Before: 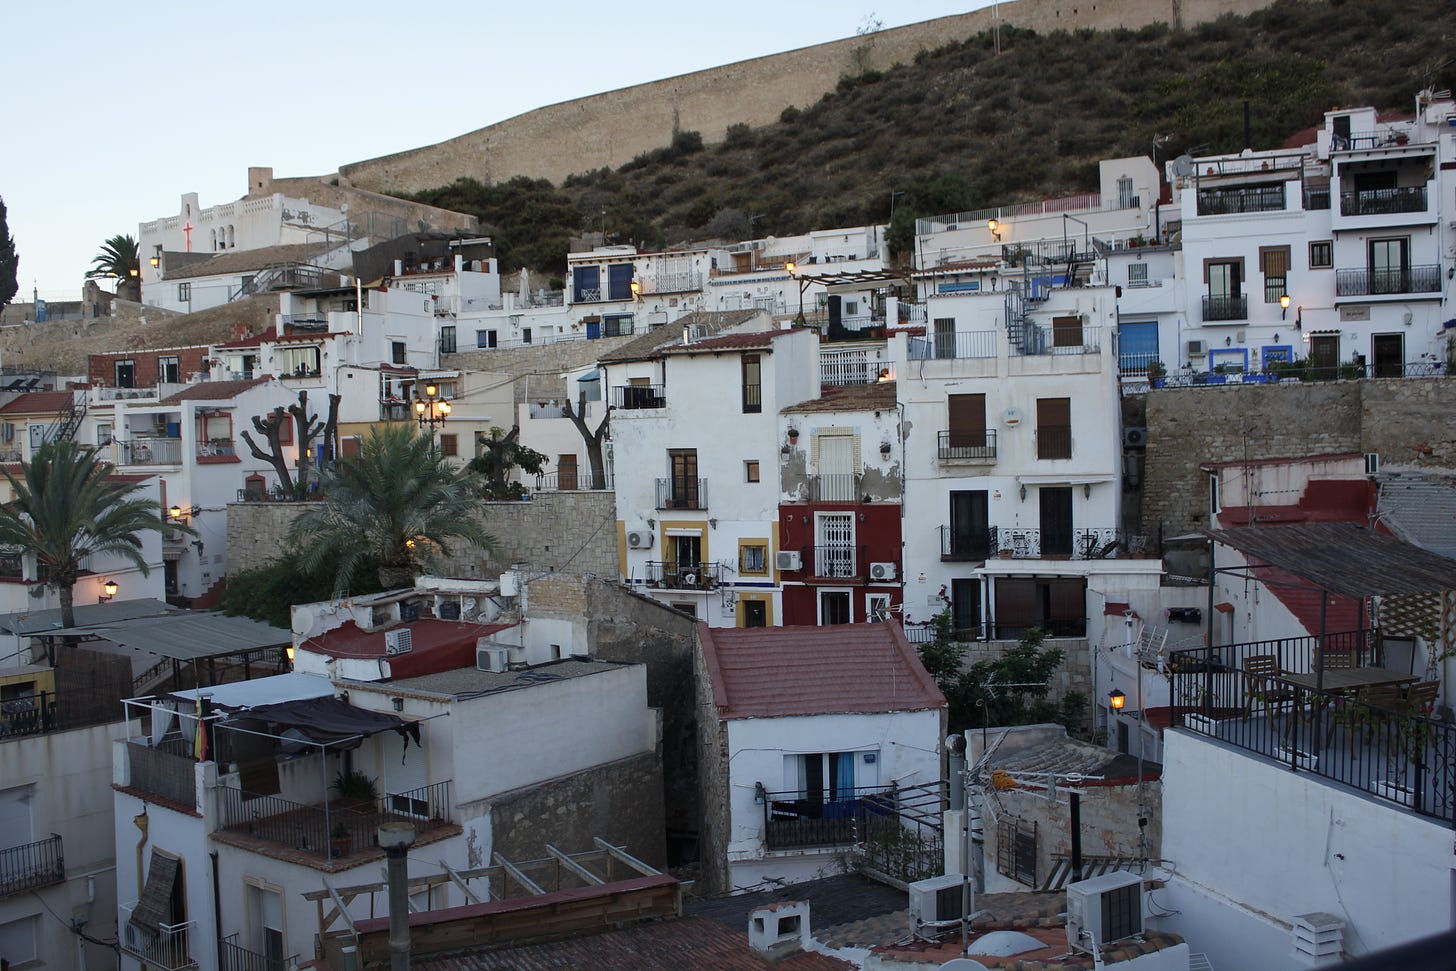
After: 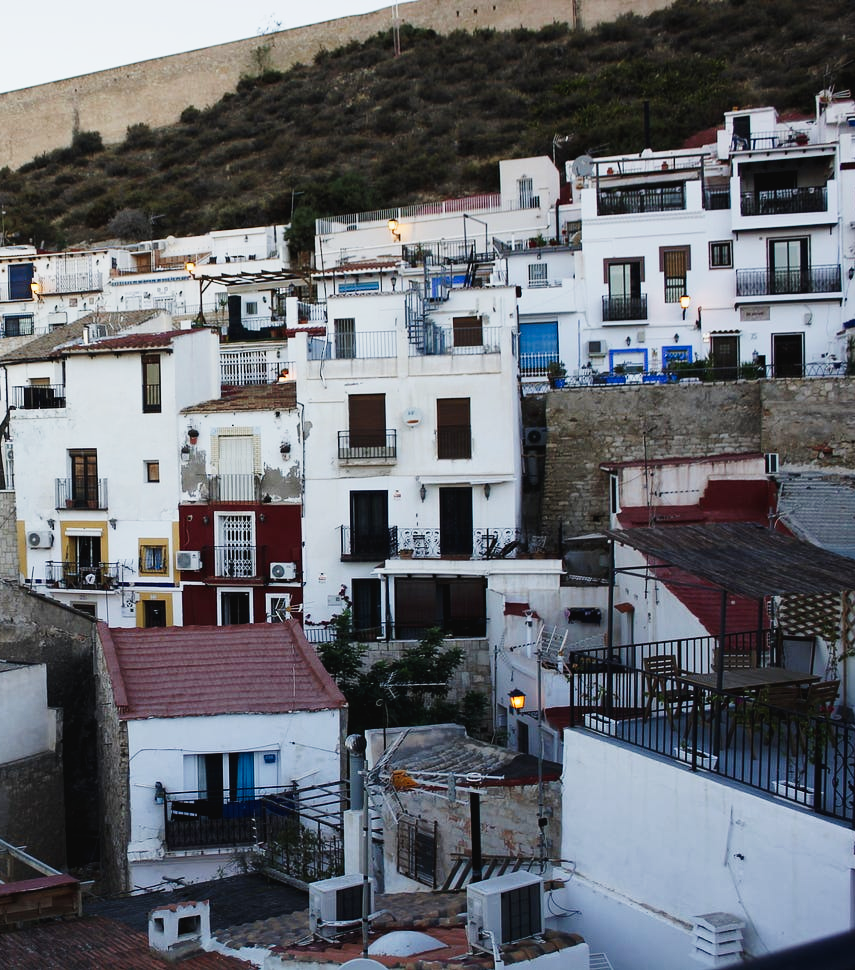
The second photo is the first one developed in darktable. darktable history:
crop: left 41.269%
exposure: exposure 0.153 EV, compensate exposure bias true, compensate highlight preservation false
tone curve: curves: ch0 [(0, 0.026) (0.058, 0.036) (0.246, 0.214) (0.437, 0.498) (0.55, 0.644) (0.657, 0.767) (0.822, 0.9) (1, 0.961)]; ch1 [(0, 0) (0.346, 0.307) (0.408, 0.369) (0.453, 0.457) (0.476, 0.489) (0.502, 0.498) (0.521, 0.515) (0.537, 0.531) (0.612, 0.641) (0.676, 0.728) (1, 1)]; ch2 [(0, 0) (0.346, 0.34) (0.434, 0.46) (0.485, 0.494) (0.5, 0.494) (0.511, 0.508) (0.537, 0.564) (0.579, 0.599) (0.663, 0.67) (1, 1)], preserve colors none
